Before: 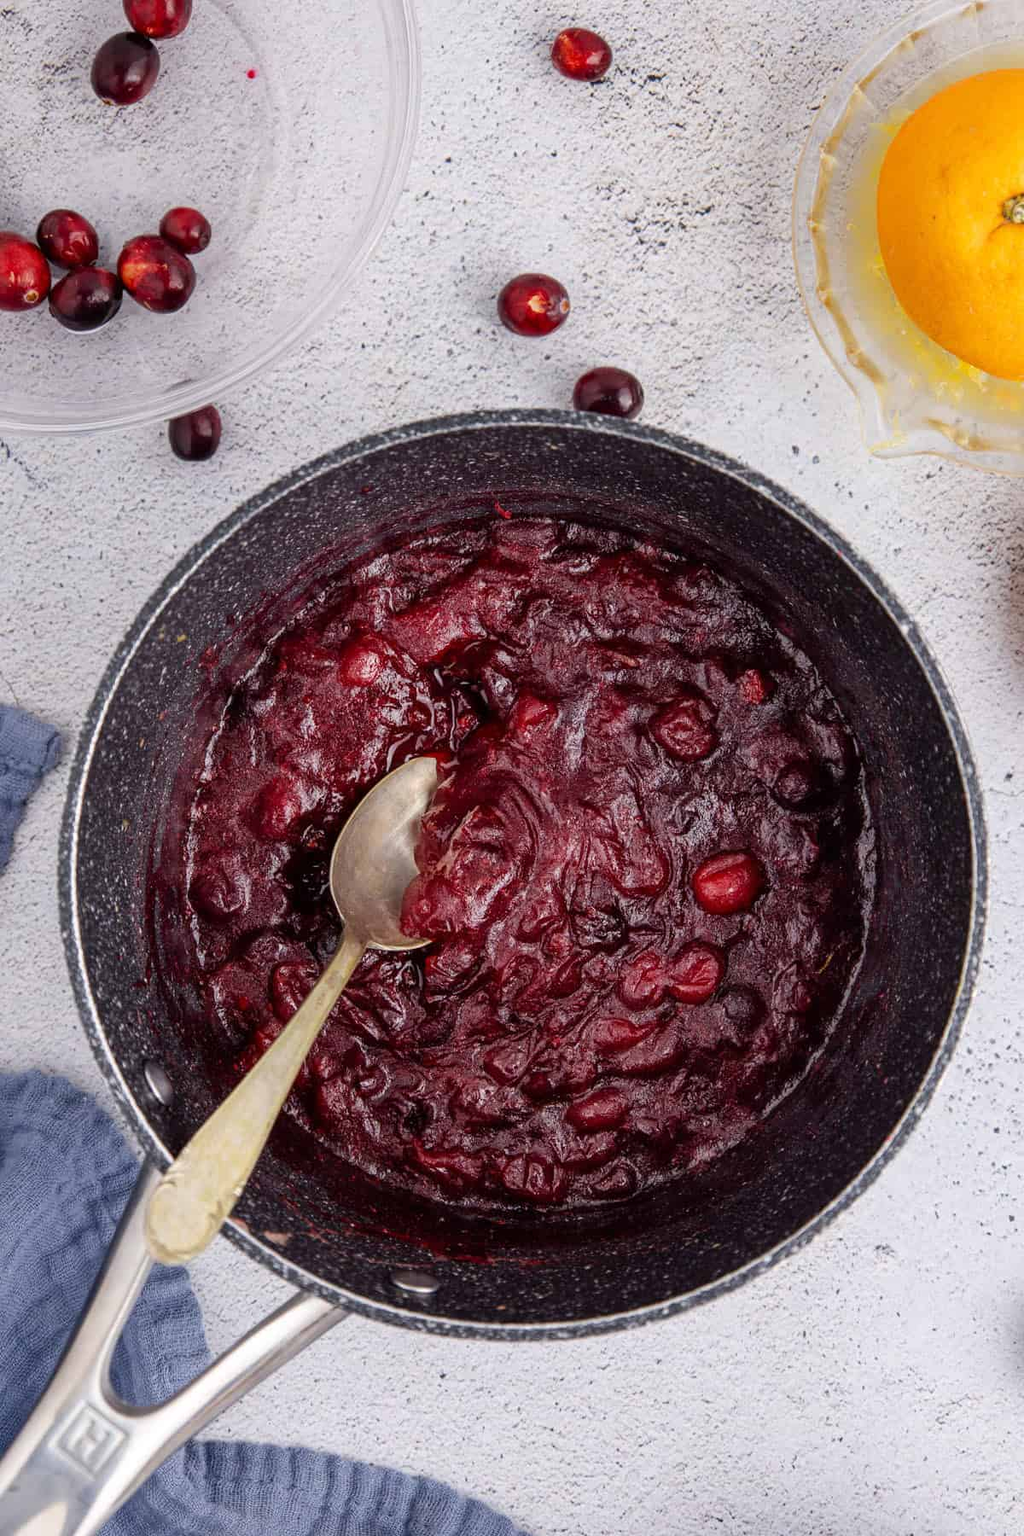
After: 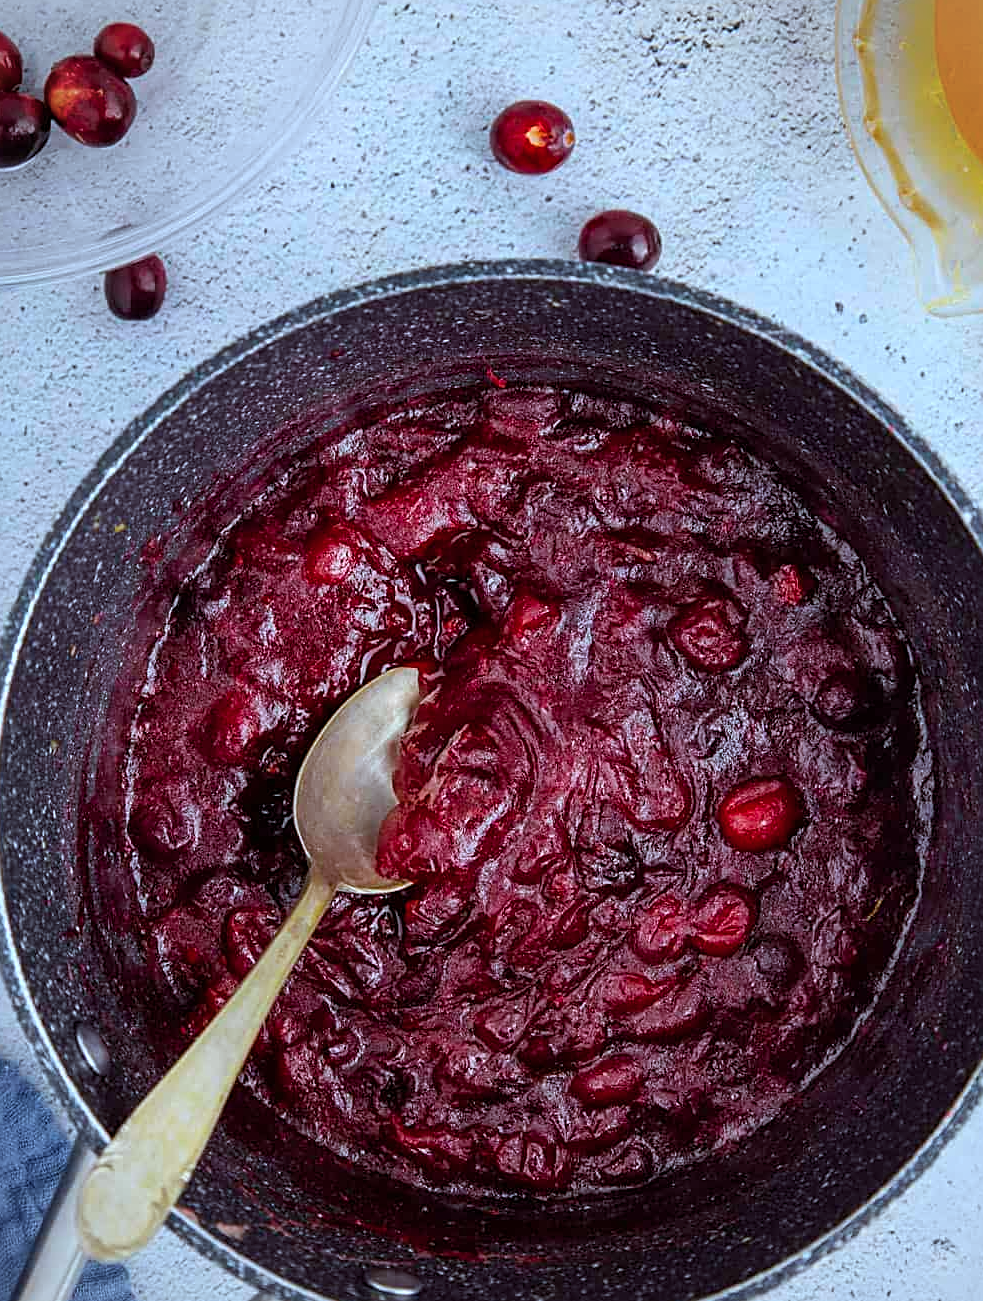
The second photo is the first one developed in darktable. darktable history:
color balance rgb: perceptual saturation grading › global saturation 25.73%, global vibrance 30.409%
color correction: highlights a* -10.49, highlights b* -18.88
vignetting: fall-off radius 93.37%
crop: left 7.777%, top 12.274%, right 10.27%, bottom 15.422%
sharpen: on, module defaults
